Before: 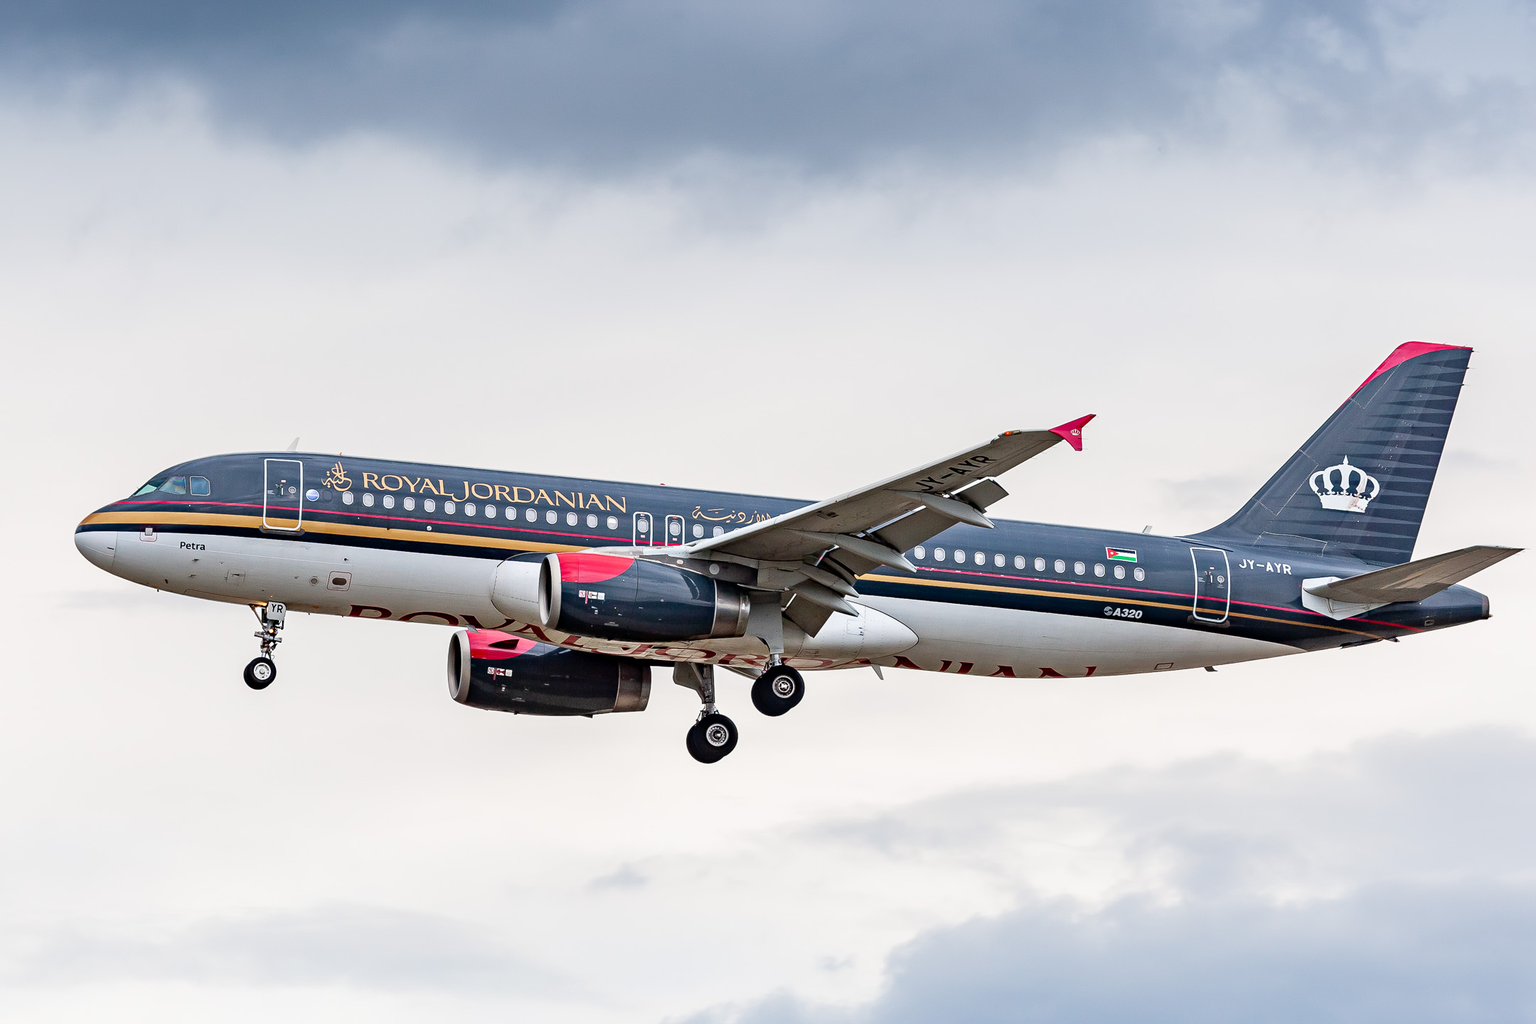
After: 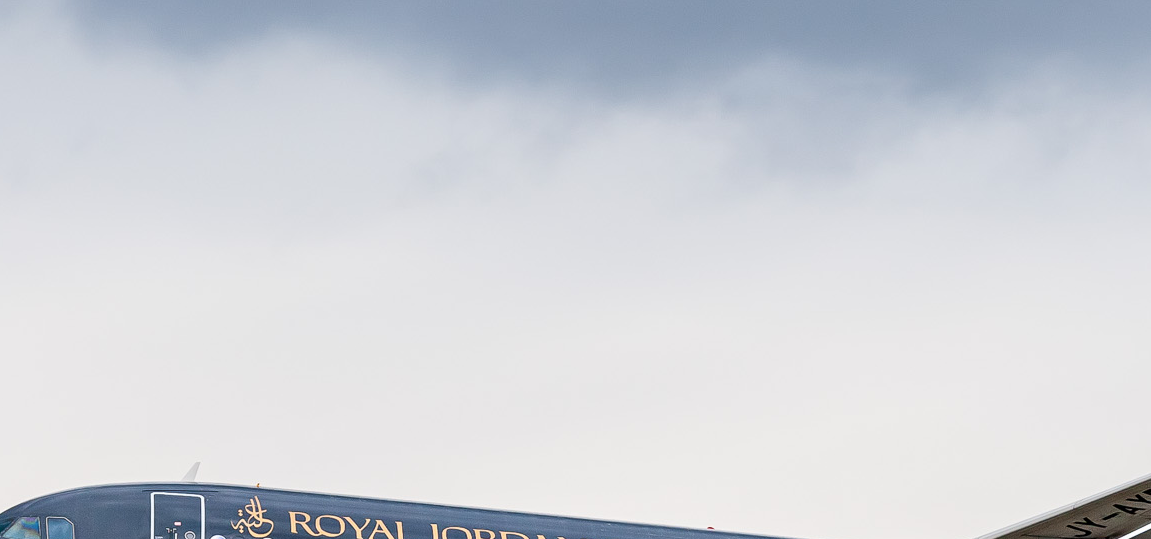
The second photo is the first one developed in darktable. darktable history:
crop: left 10.238%, top 10.687%, right 36.468%, bottom 51.844%
